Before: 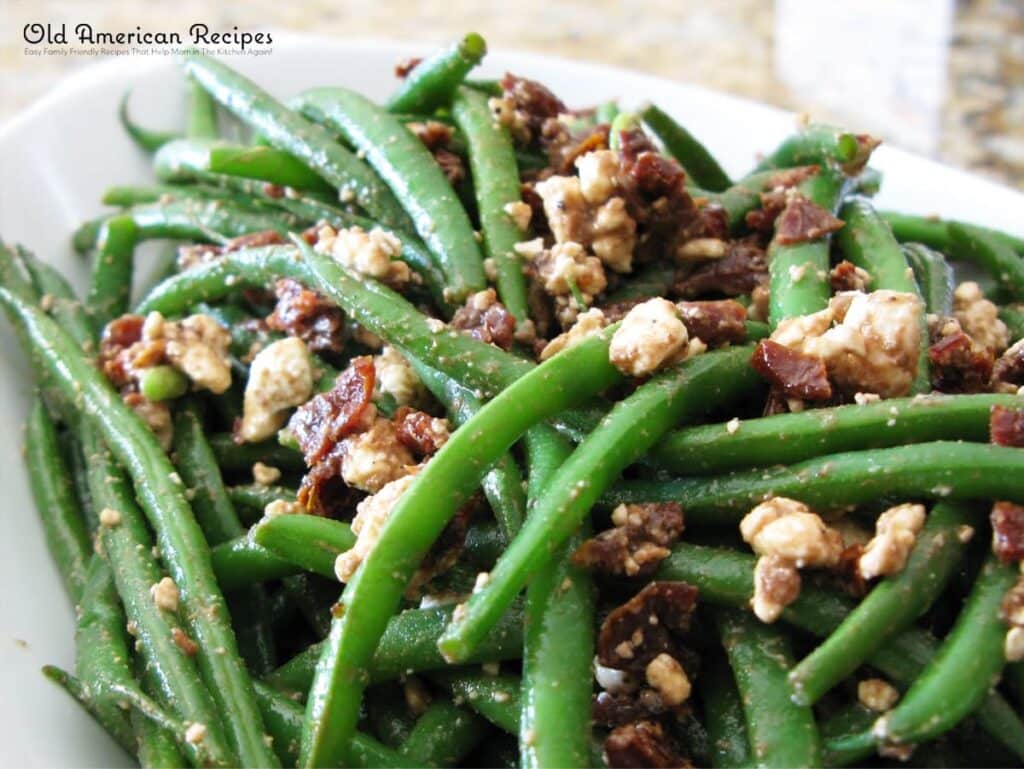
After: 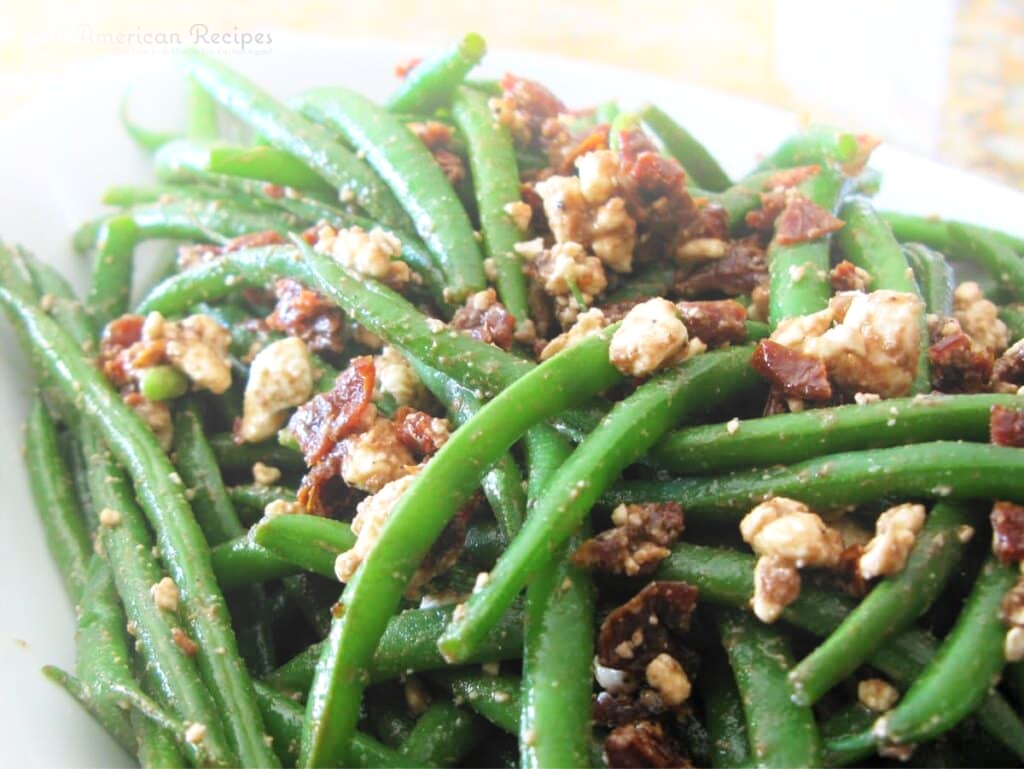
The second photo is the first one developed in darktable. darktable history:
local contrast: highlights 100%, shadows 100%, detail 120%, midtone range 0.2
bloom: on, module defaults
